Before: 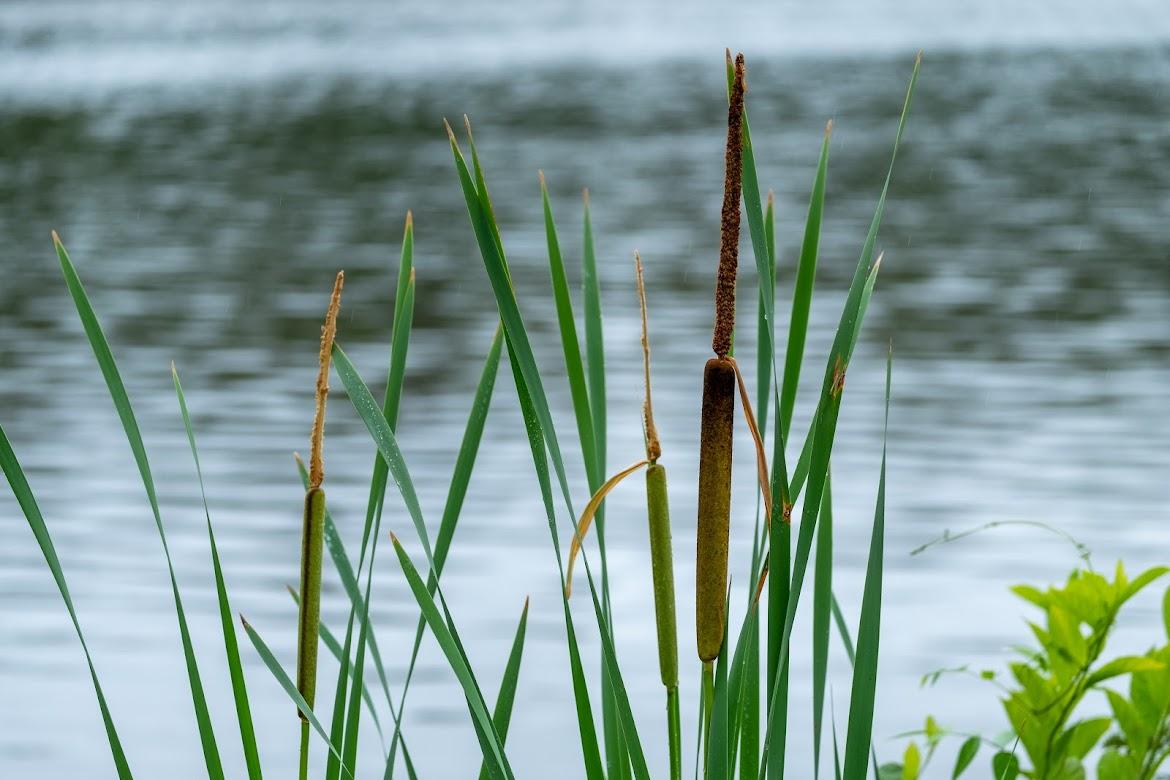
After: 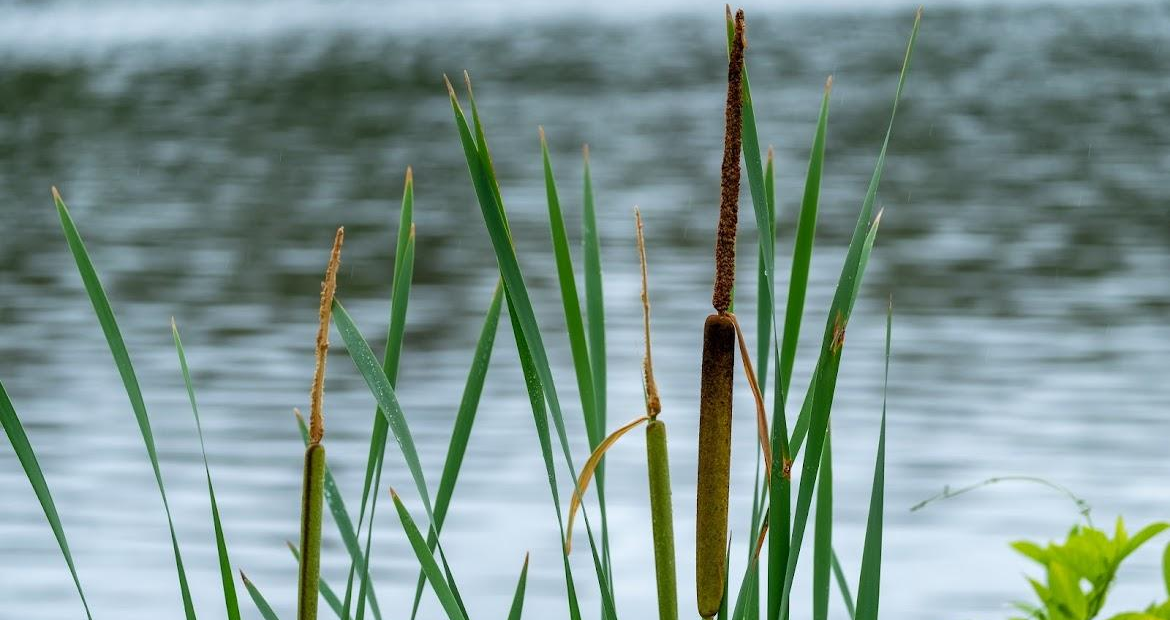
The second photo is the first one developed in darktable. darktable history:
crop and rotate: top 5.669%, bottom 14.773%
